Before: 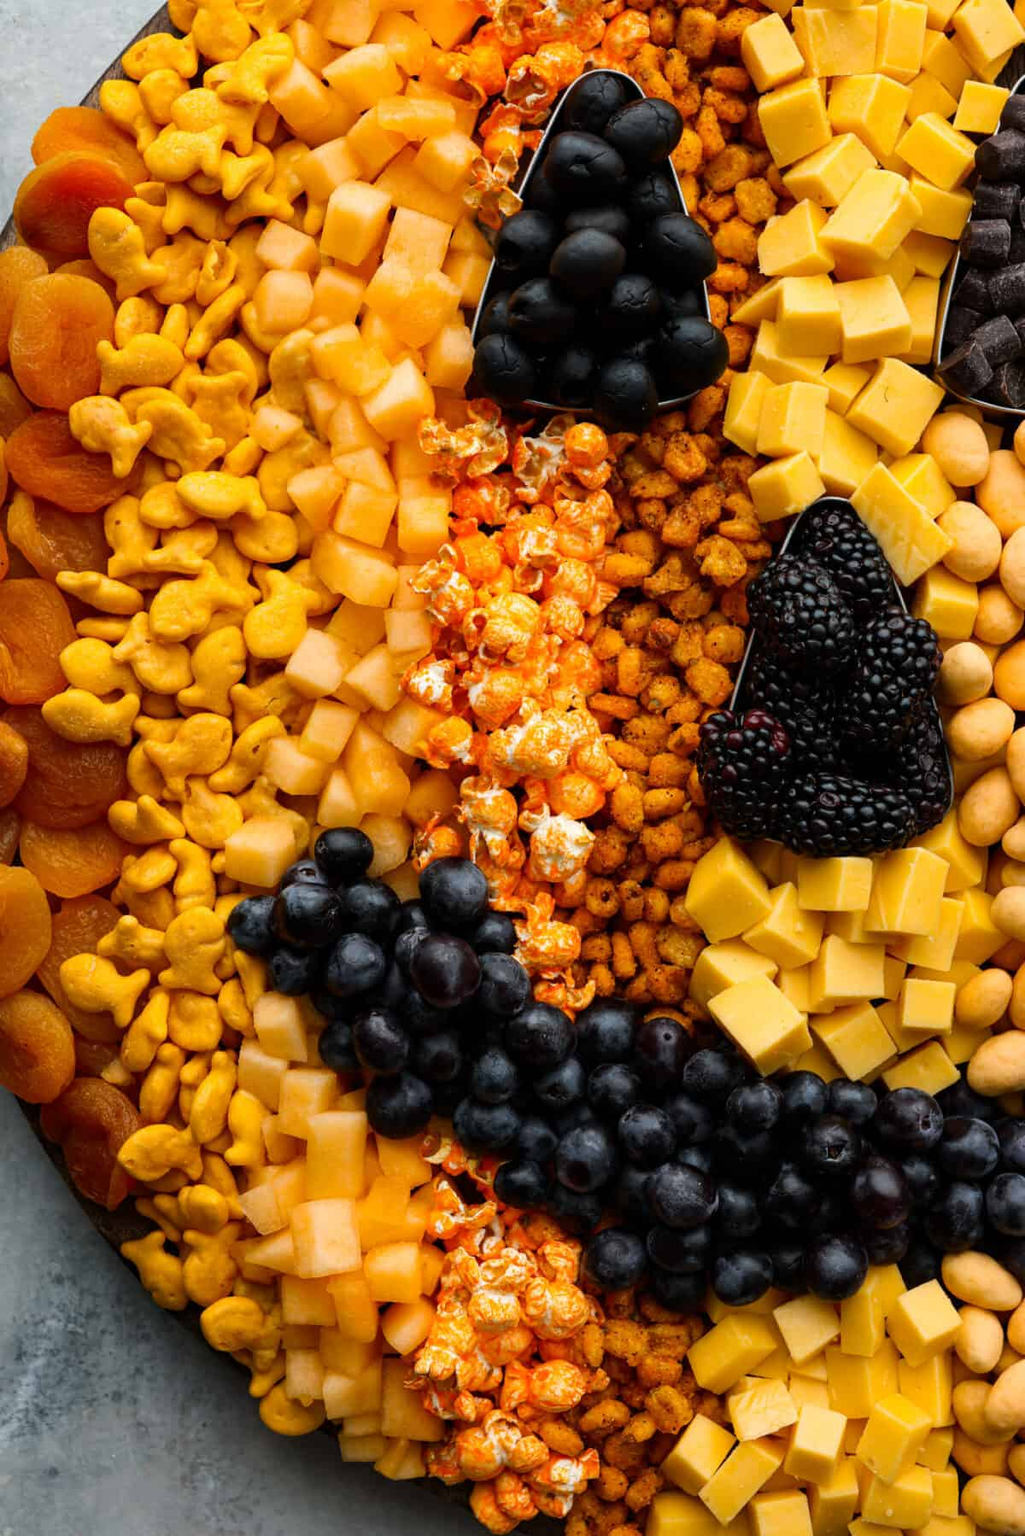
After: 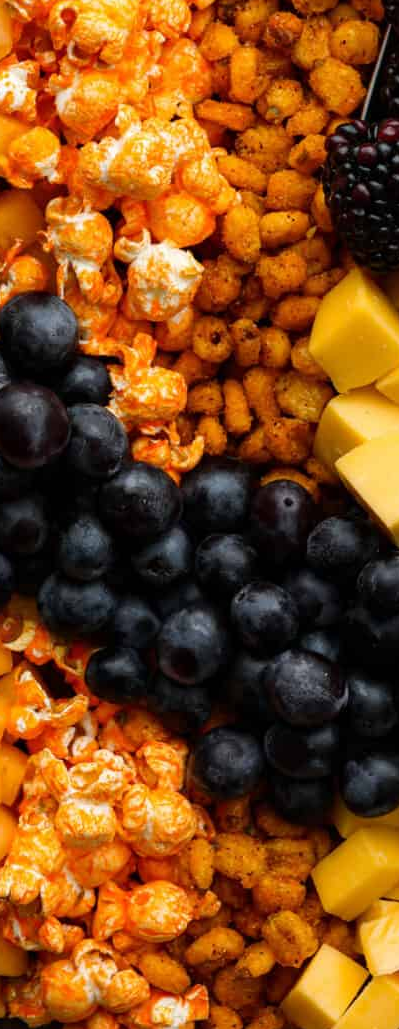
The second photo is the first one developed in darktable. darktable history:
crop: left 41.089%, top 39.629%, right 25.647%, bottom 3.154%
